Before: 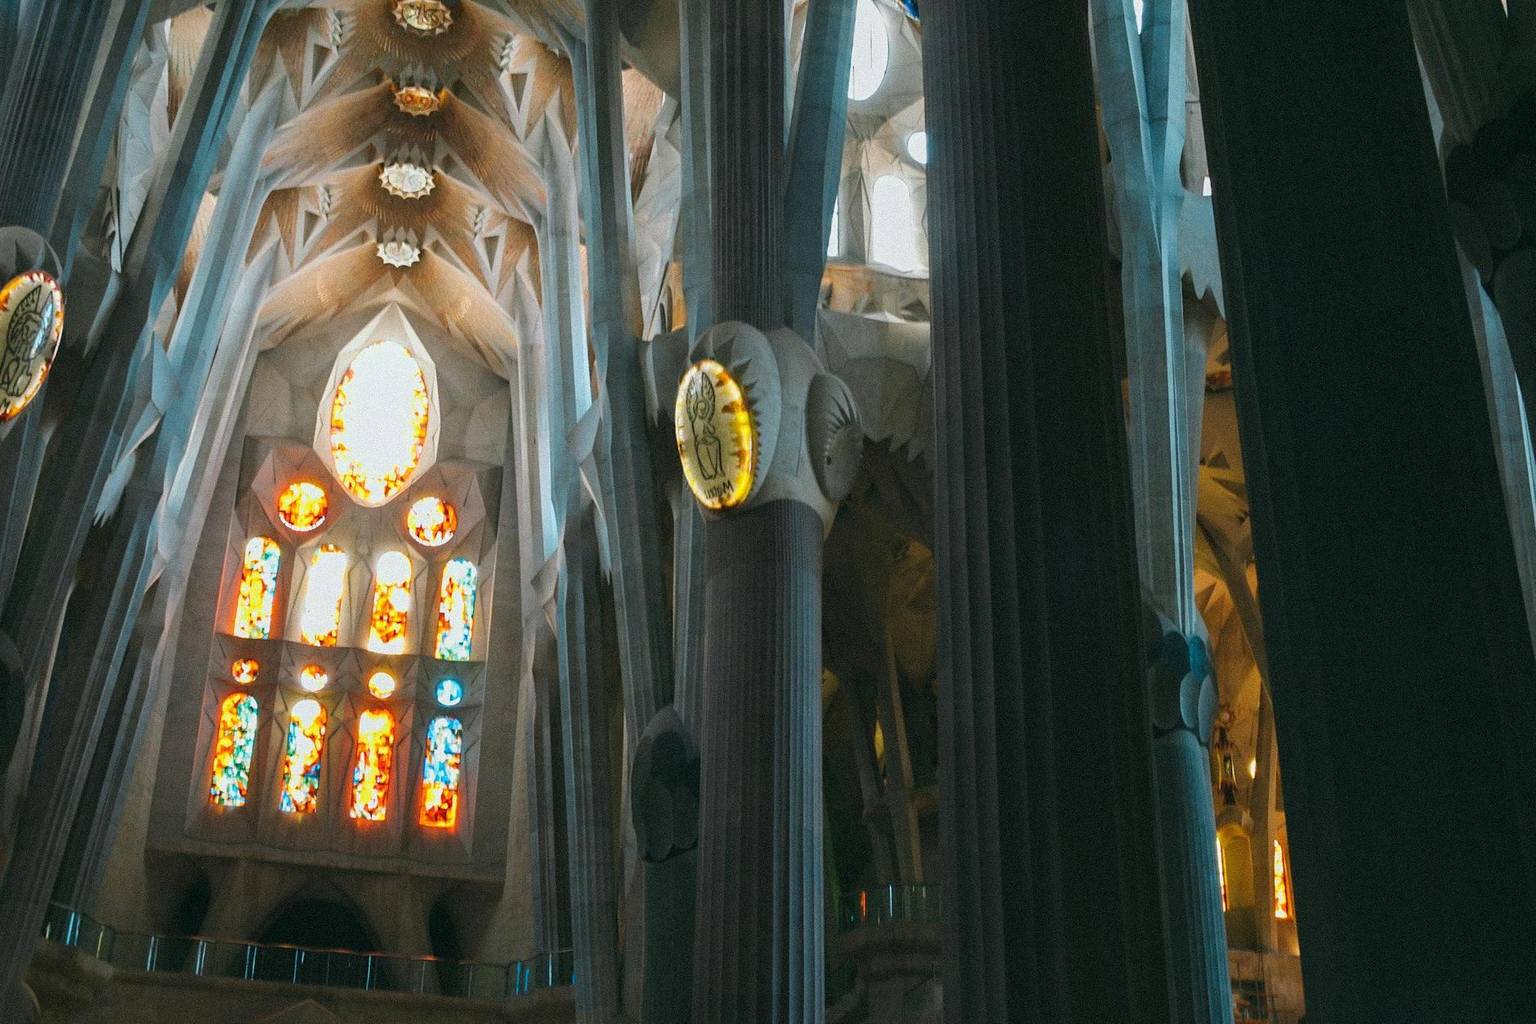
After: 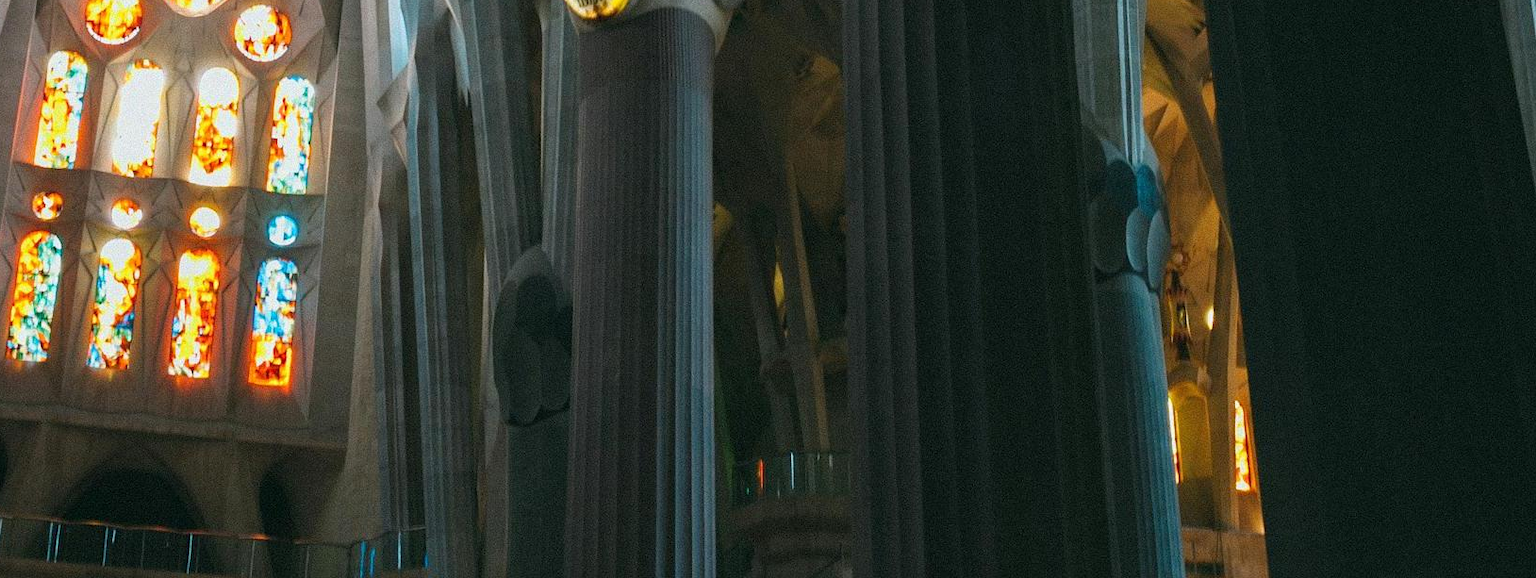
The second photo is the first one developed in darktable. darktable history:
levels: mode automatic
crop and rotate: left 13.306%, top 48.129%, bottom 2.928%
